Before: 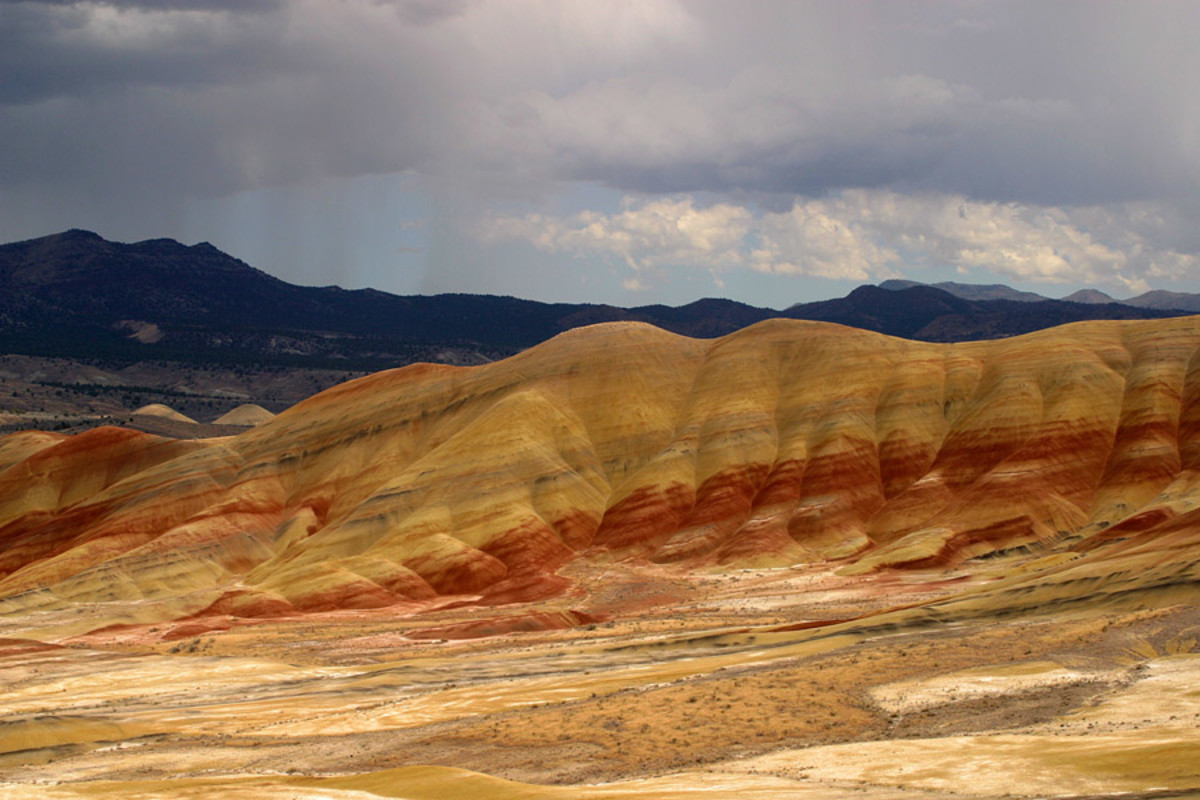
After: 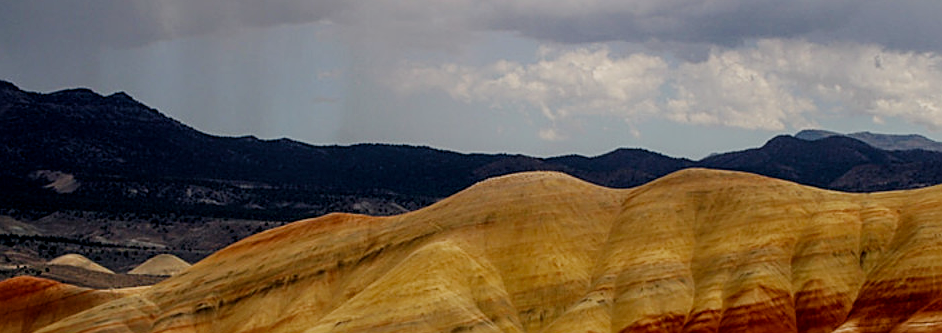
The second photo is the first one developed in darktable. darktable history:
local contrast: on, module defaults
filmic rgb: black relative exposure -7.65 EV, white relative exposure 4.56 EV, threshold 5.96 EV, hardness 3.61, contrast 1.059, add noise in highlights 0.001, preserve chrominance no, color science v3 (2019), use custom middle-gray values true, iterations of high-quality reconstruction 0, contrast in highlights soft, enable highlight reconstruction true
crop: left 7.046%, top 18.801%, right 14.398%, bottom 39.505%
sharpen: on, module defaults
